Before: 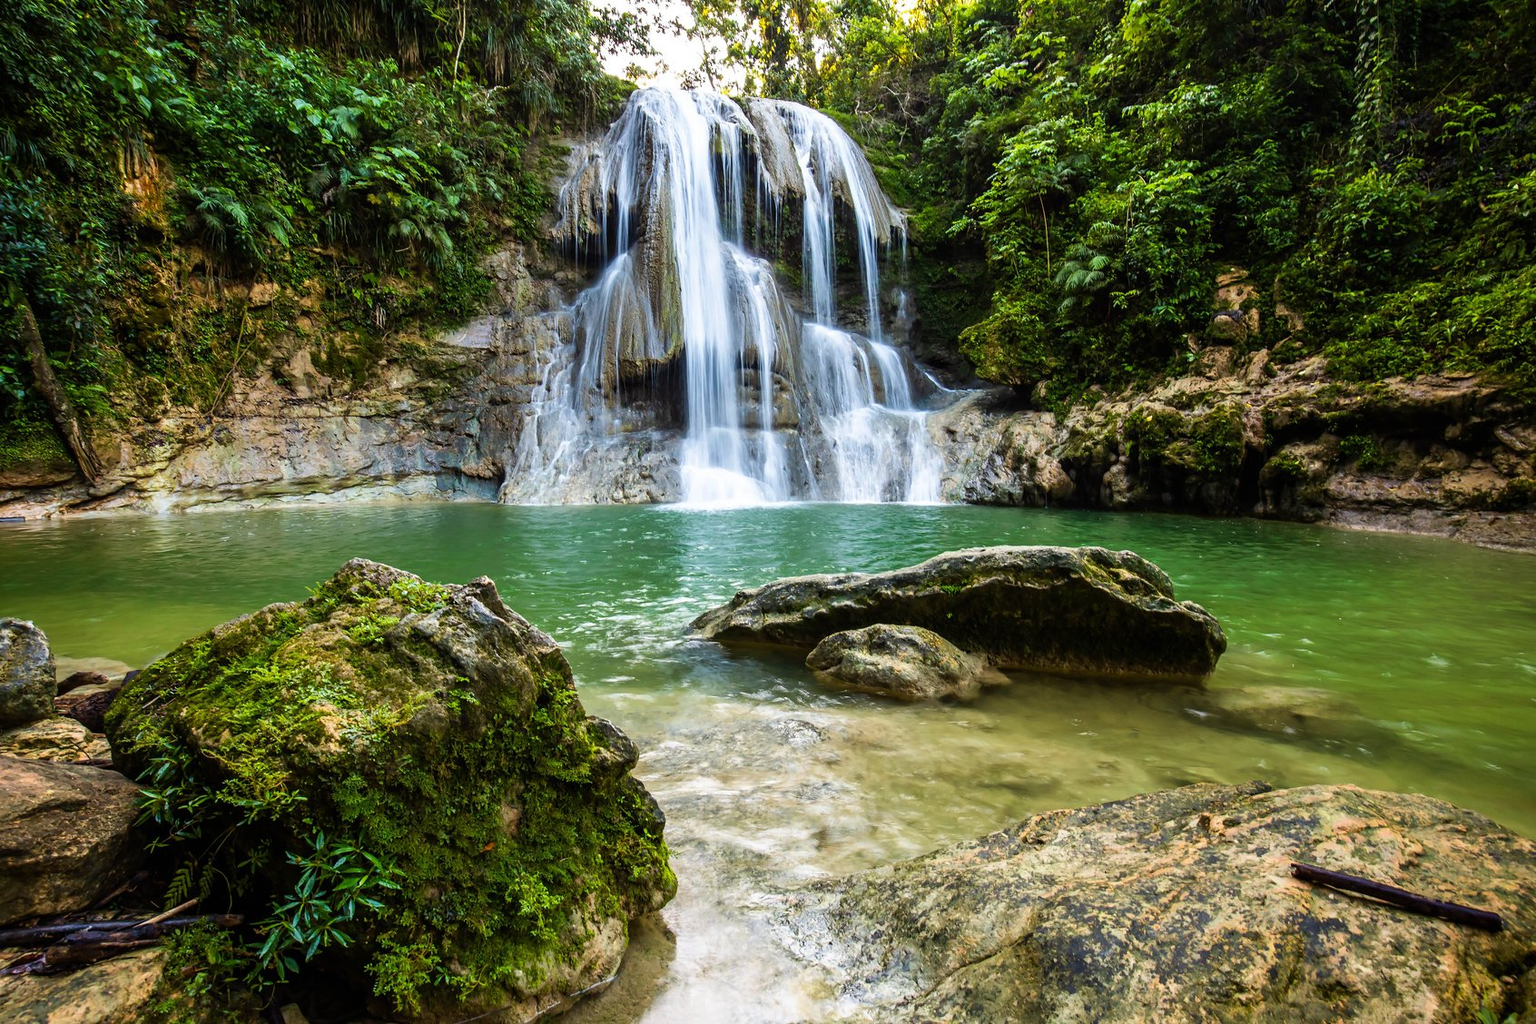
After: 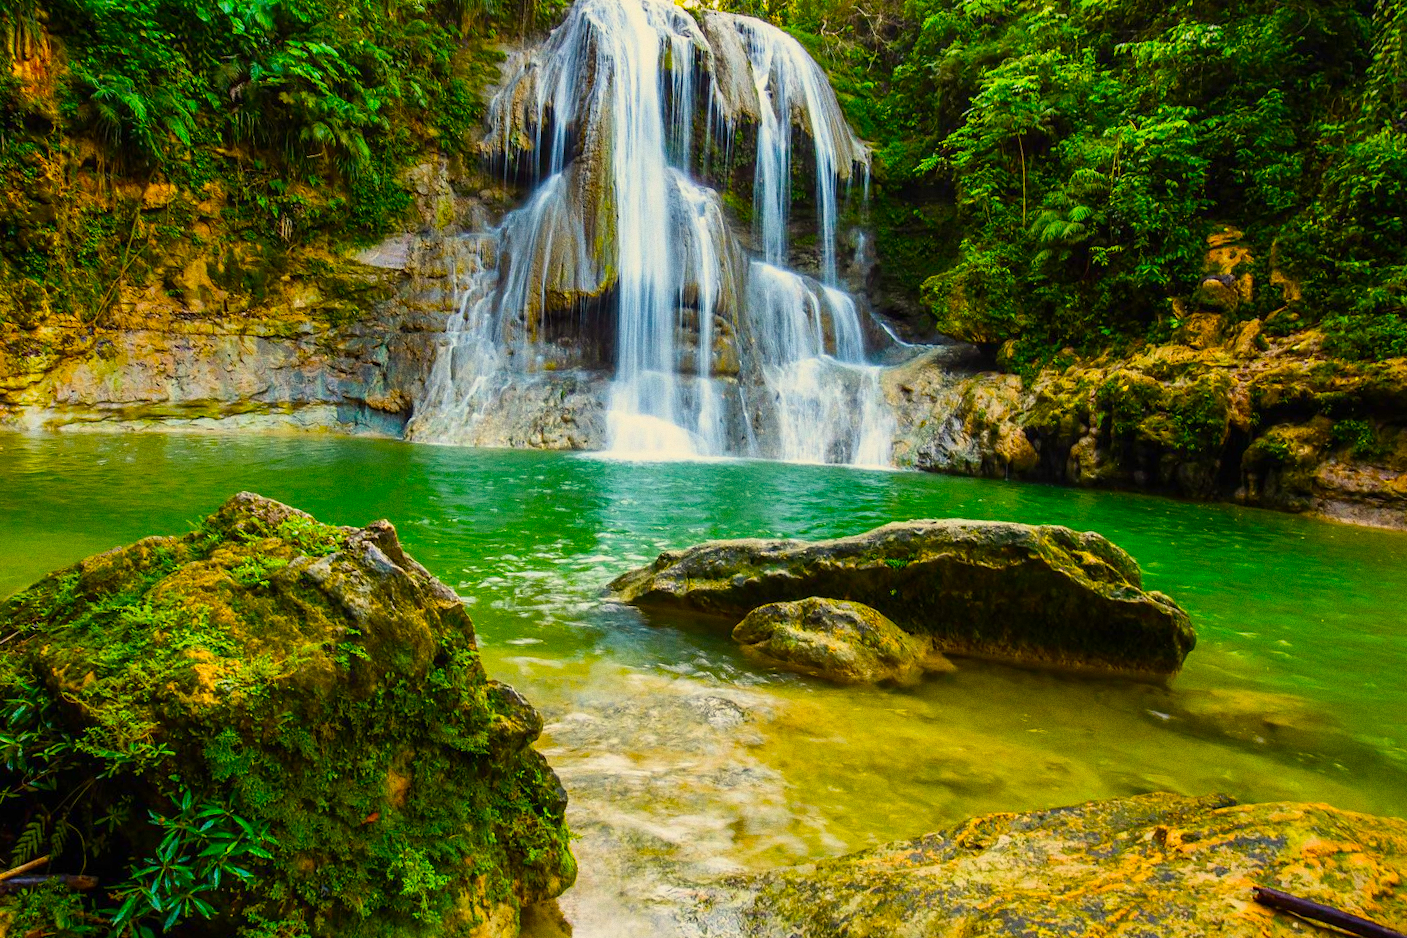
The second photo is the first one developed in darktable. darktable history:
white balance: red 1.029, blue 0.92
crop and rotate: angle -3.27°, left 5.211%, top 5.211%, right 4.607%, bottom 4.607%
color balance: input saturation 134.34%, contrast -10.04%, contrast fulcrum 19.67%, output saturation 133.51%
grain: on, module defaults
